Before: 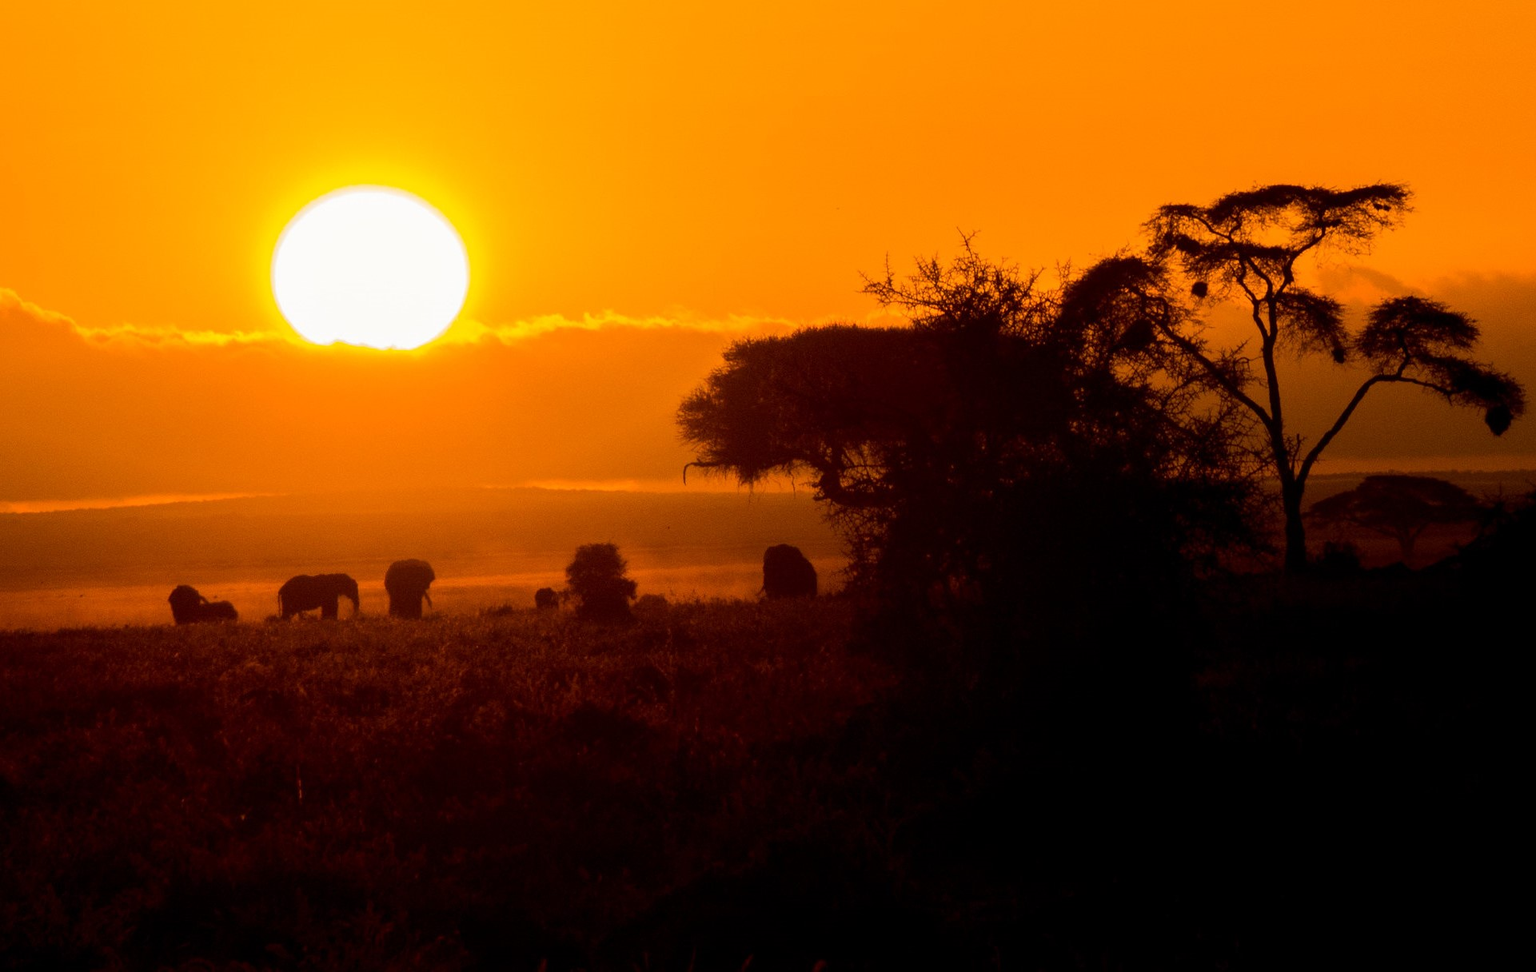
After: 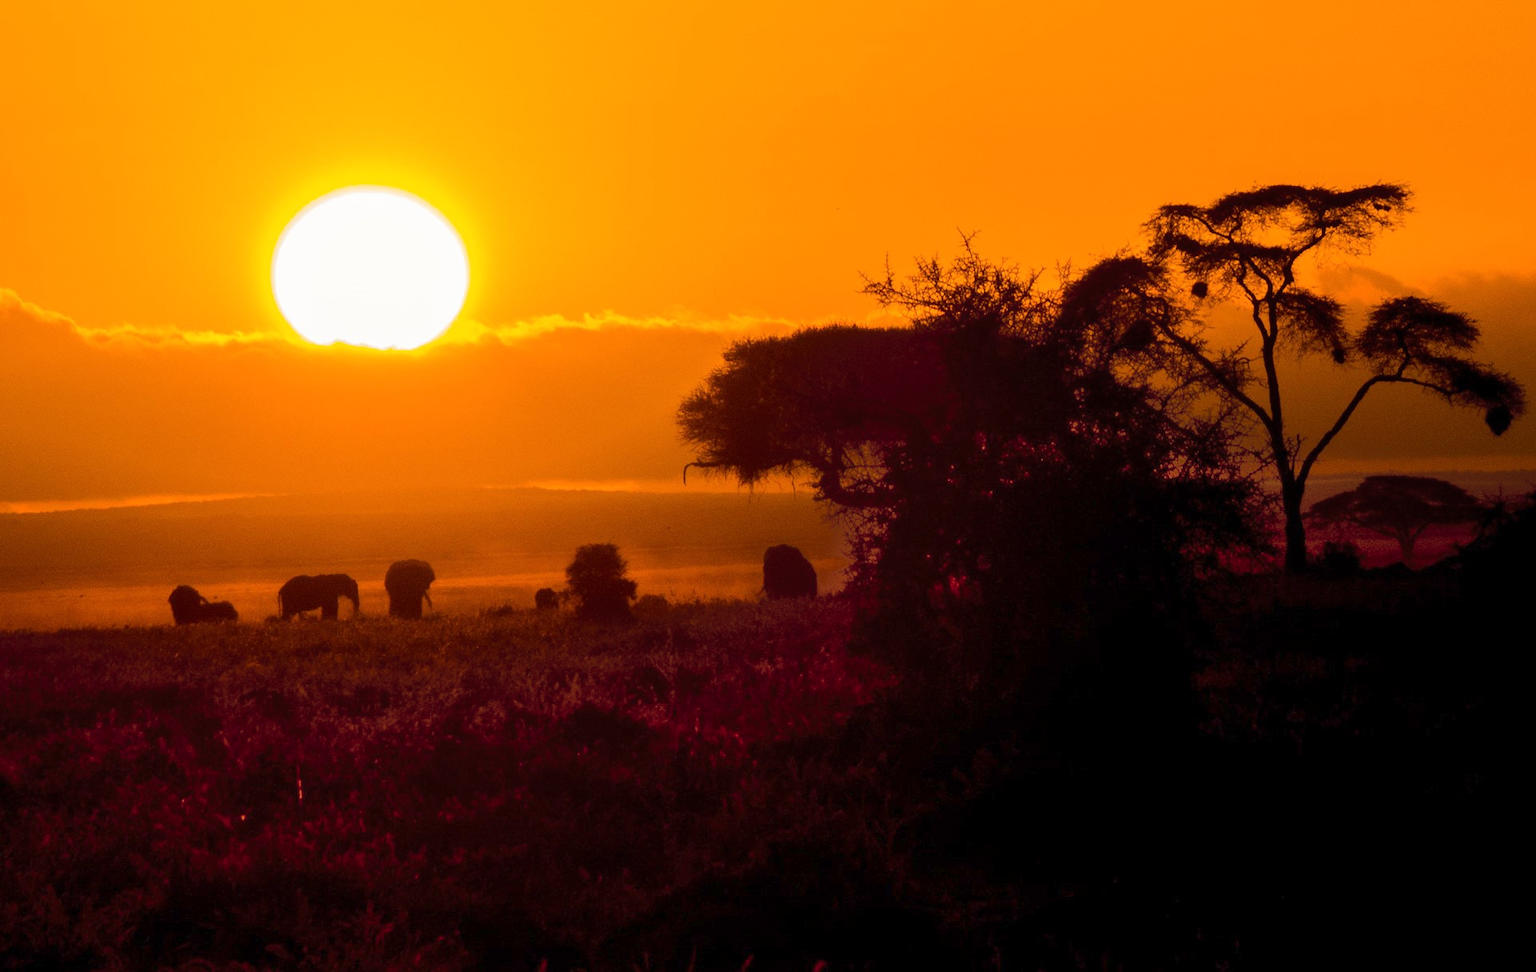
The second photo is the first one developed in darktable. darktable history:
shadows and highlights: shadows 63.04, white point adjustment 0.485, highlights -34.24, compress 83.55%
